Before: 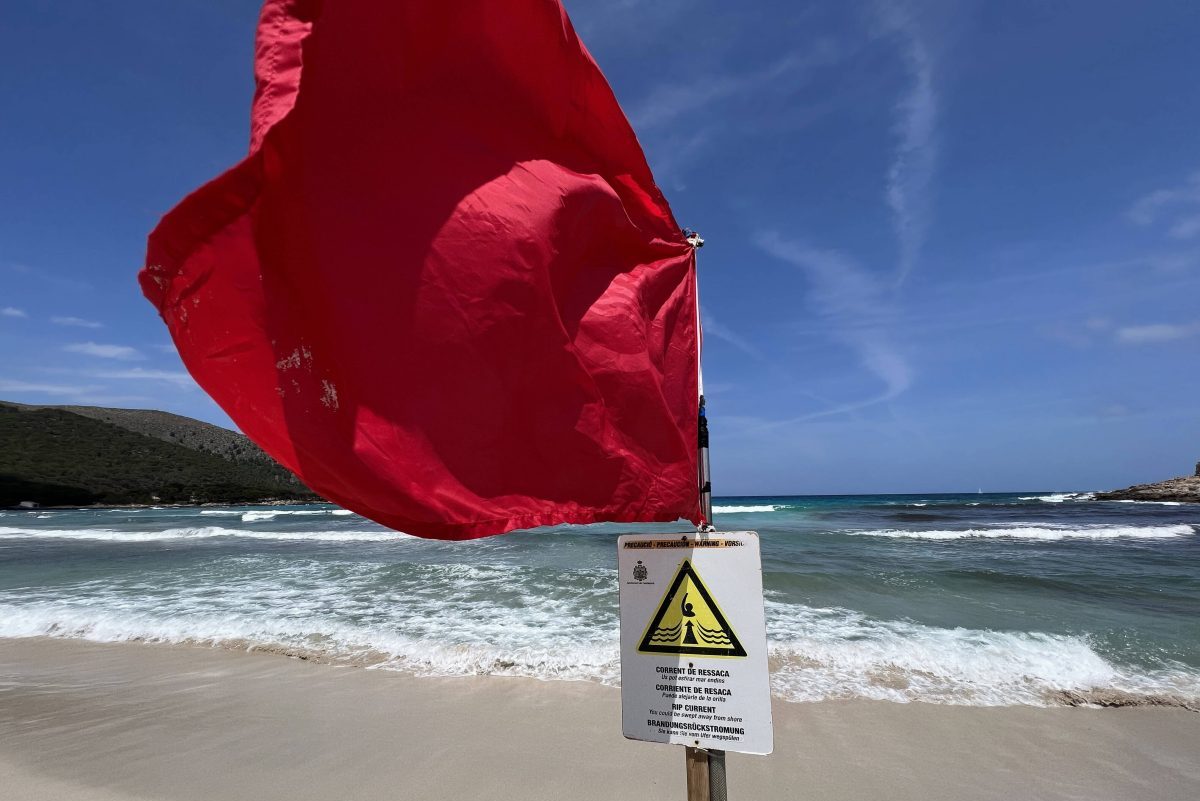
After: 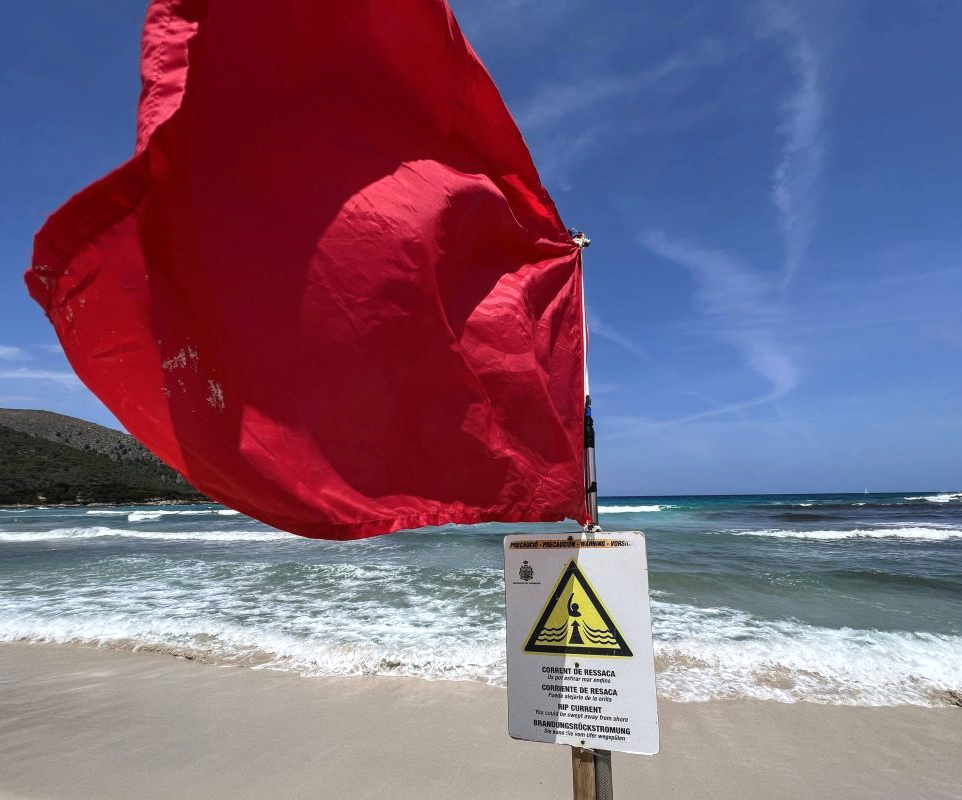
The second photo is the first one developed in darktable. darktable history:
exposure: black level correction 0, exposure 0.199 EV, compensate highlight preservation false
crop and rotate: left 9.544%, right 10.229%
local contrast: detail 110%
